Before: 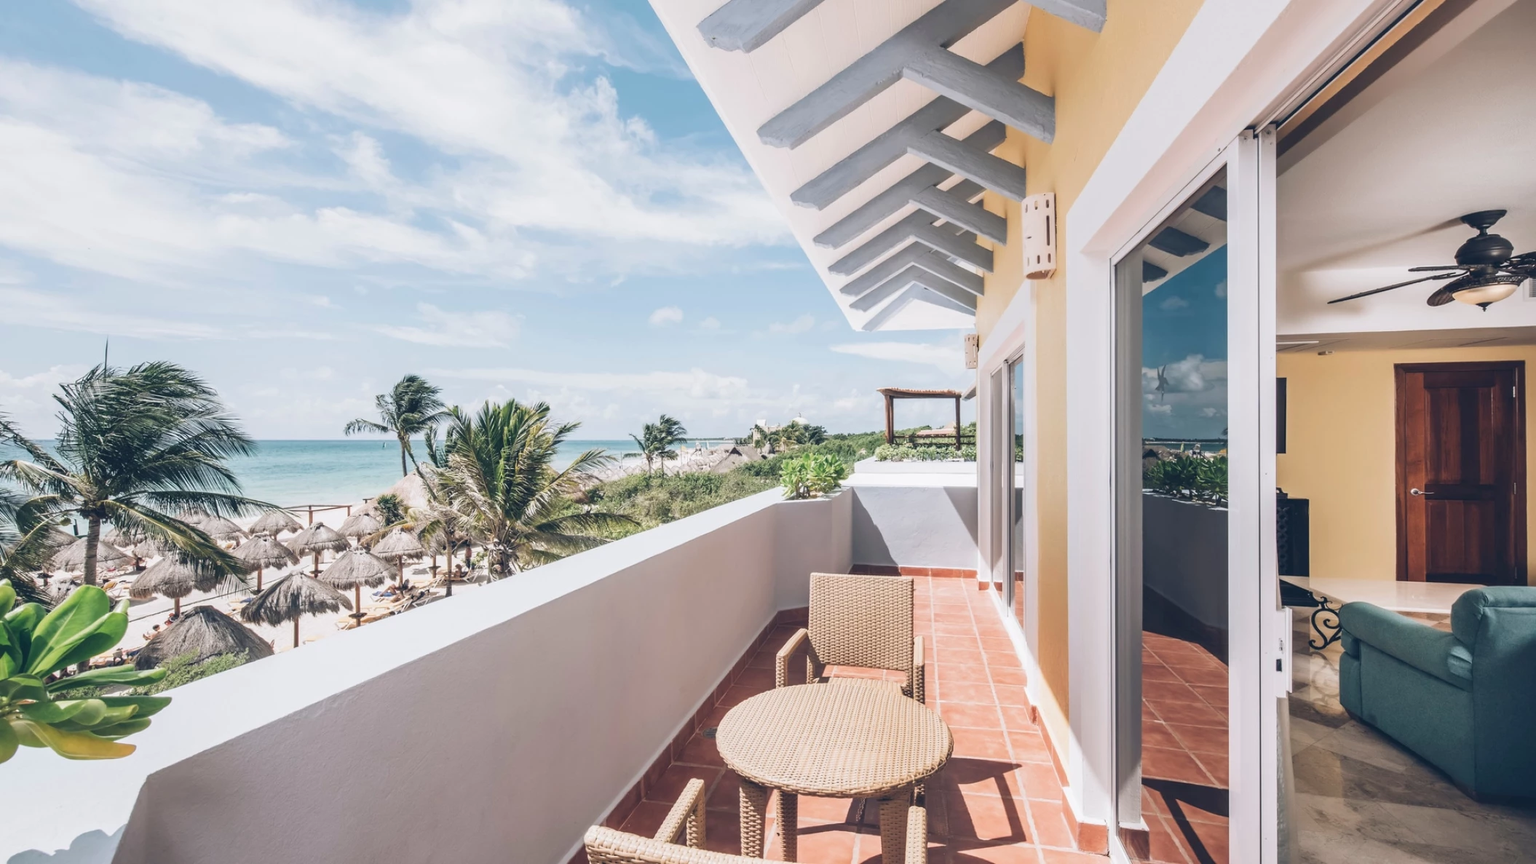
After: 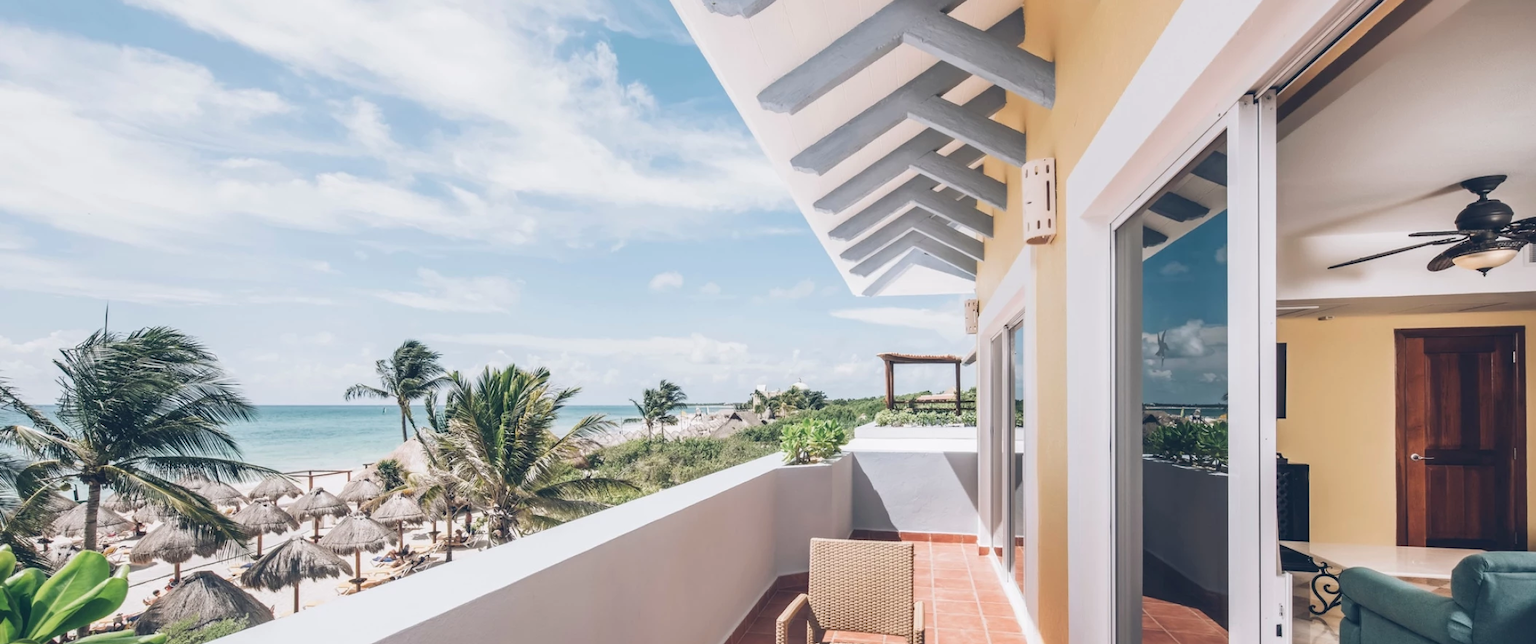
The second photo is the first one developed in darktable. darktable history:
exposure: compensate highlight preservation false
crop: top 4.109%, bottom 21.165%
